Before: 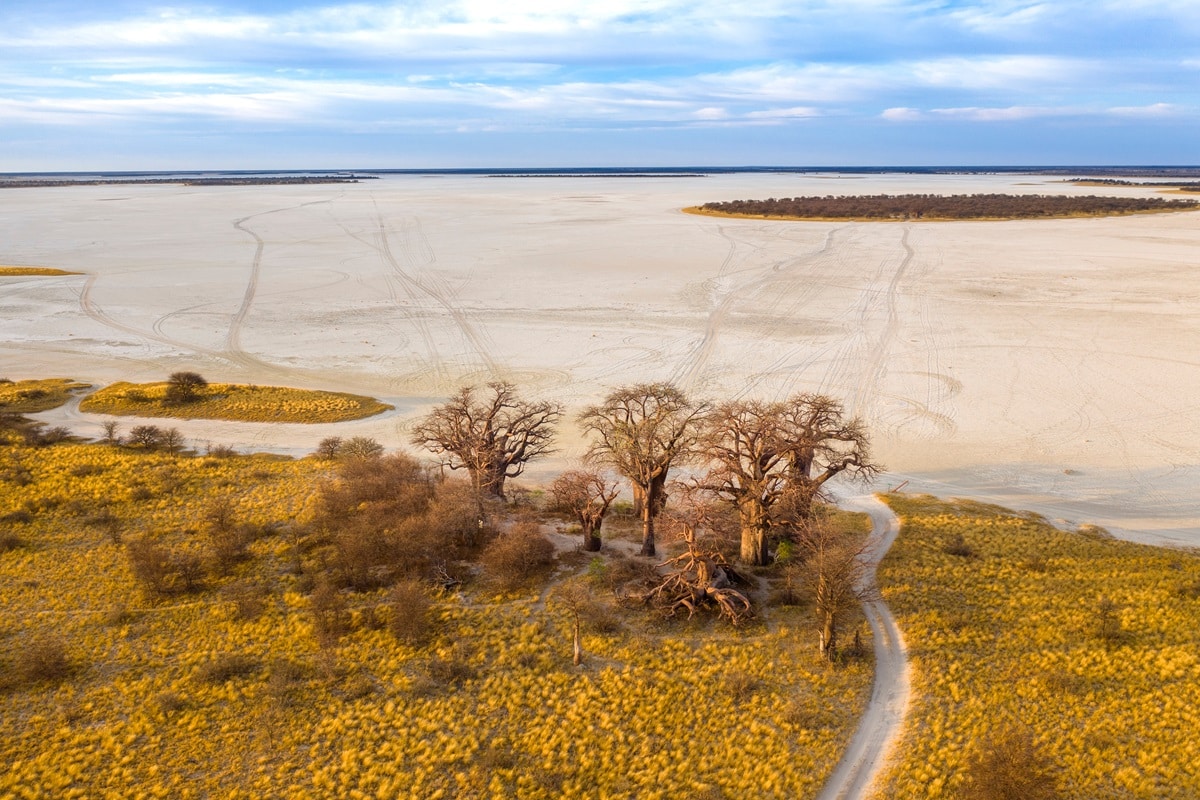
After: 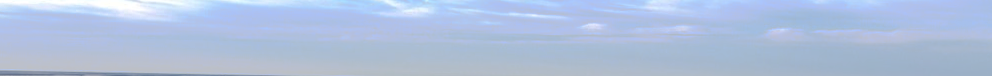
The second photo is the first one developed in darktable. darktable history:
crop and rotate: left 9.644%, top 9.491%, right 6.021%, bottom 80.509%
rotate and perspective: rotation 1.57°, crop left 0.018, crop right 0.982, crop top 0.039, crop bottom 0.961
tone curve: curves: ch0 [(0, 0) (0.003, 0.439) (0.011, 0.439) (0.025, 0.439) (0.044, 0.439) (0.069, 0.439) (0.1, 0.439) (0.136, 0.44) (0.177, 0.444) (0.224, 0.45) (0.277, 0.462) (0.335, 0.487) (0.399, 0.528) (0.468, 0.577) (0.543, 0.621) (0.623, 0.669) (0.709, 0.715) (0.801, 0.764) (0.898, 0.804) (1, 1)], preserve colors none
